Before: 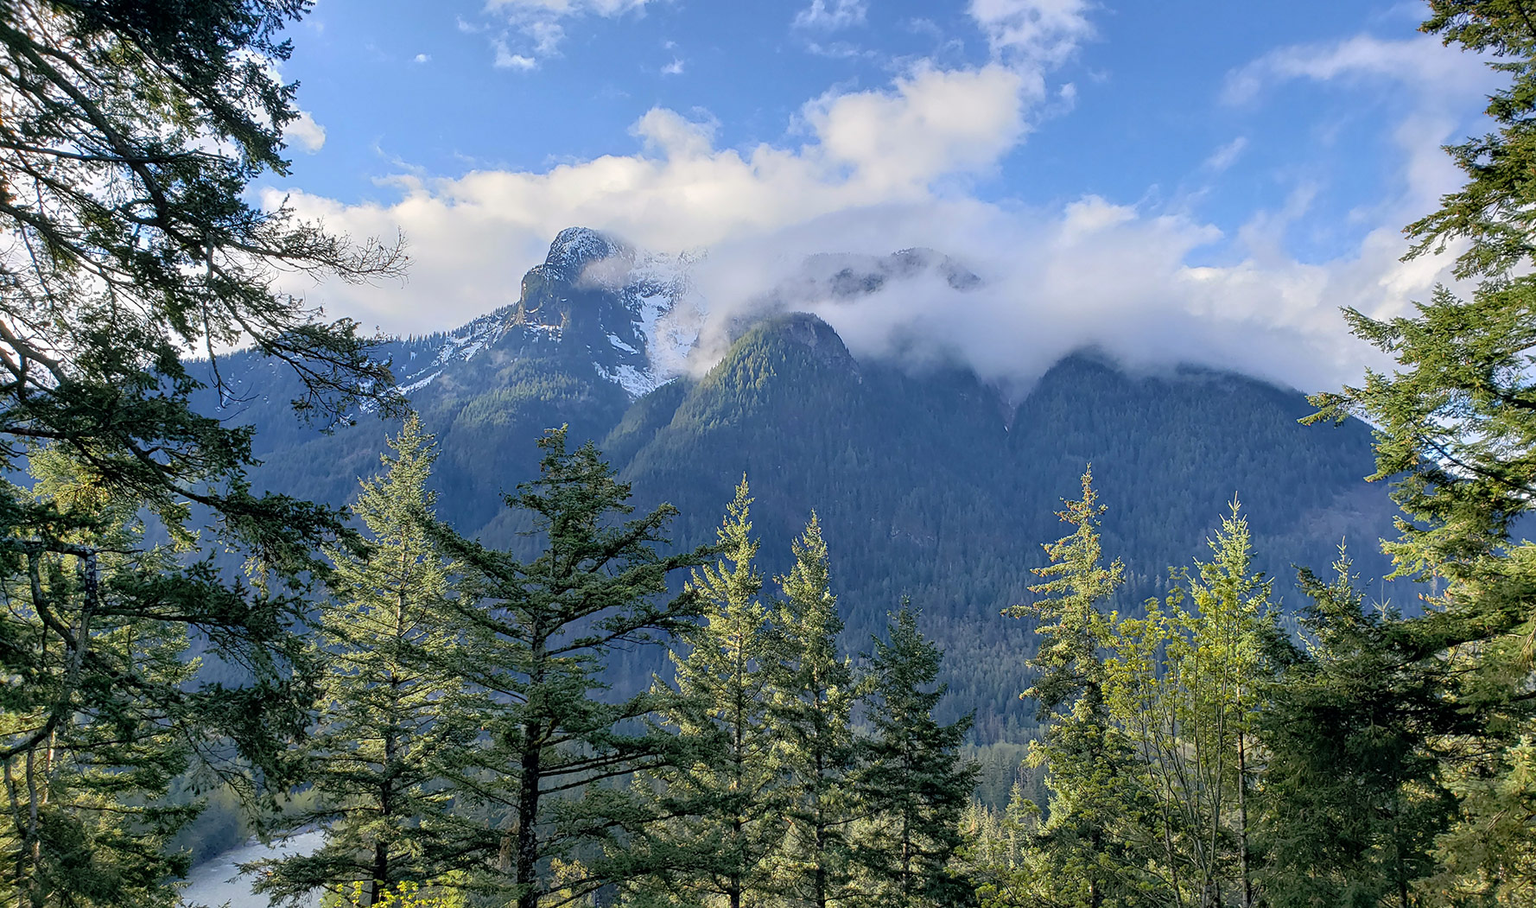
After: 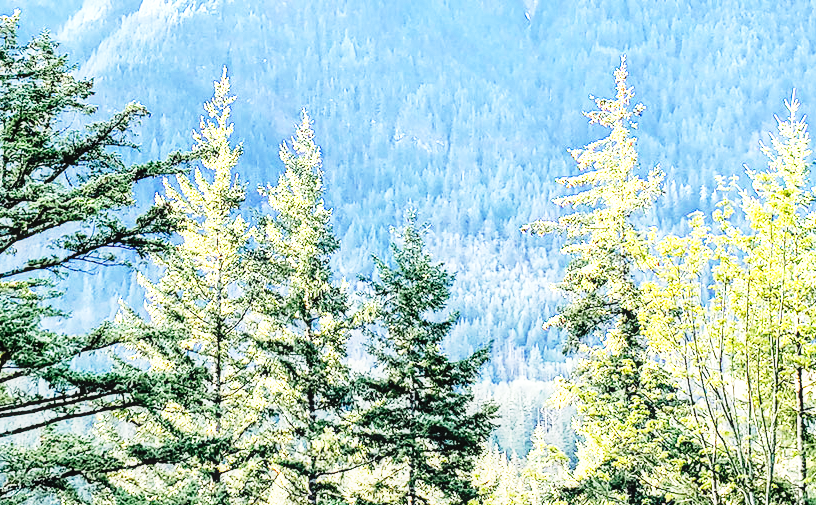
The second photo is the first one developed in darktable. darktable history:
exposure: exposure 0.607 EV, compensate exposure bias true, compensate highlight preservation false
tone equalizer: -7 EV 0.146 EV, -6 EV 0.581 EV, -5 EV 1.11 EV, -4 EV 1.35 EV, -3 EV 1.14 EV, -2 EV 0.6 EV, -1 EV 0.165 EV, smoothing diameter 2.19%, edges refinement/feathering 24.13, mask exposure compensation -1.57 EV, filter diffusion 5
crop: left 35.866%, top 45.723%, right 18.184%, bottom 6.194%
base curve: curves: ch0 [(0, 0) (0.012, 0.01) (0.073, 0.168) (0.31, 0.711) (0.645, 0.957) (1, 1)], preserve colors none
local contrast: on, module defaults
